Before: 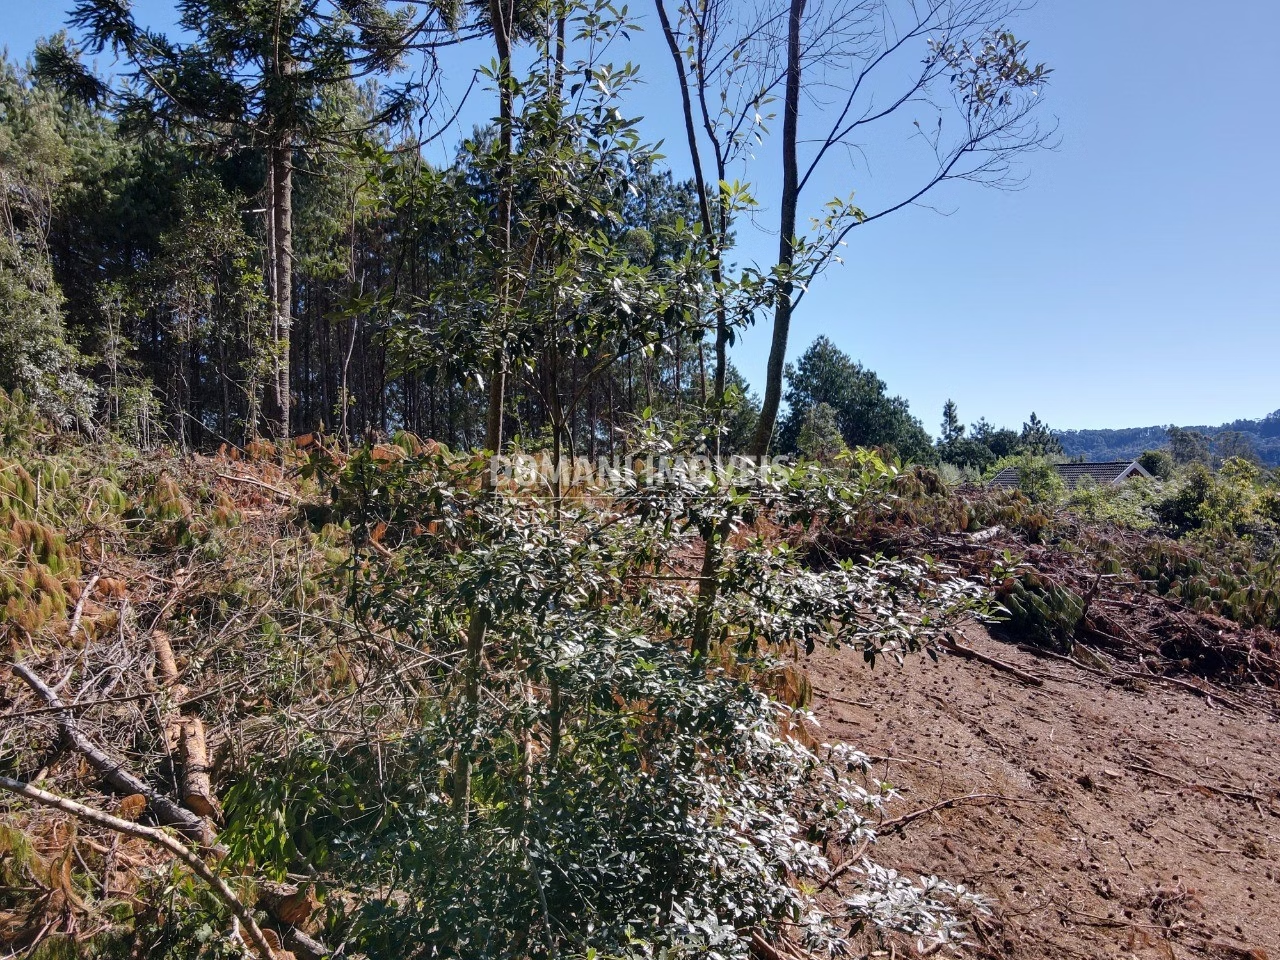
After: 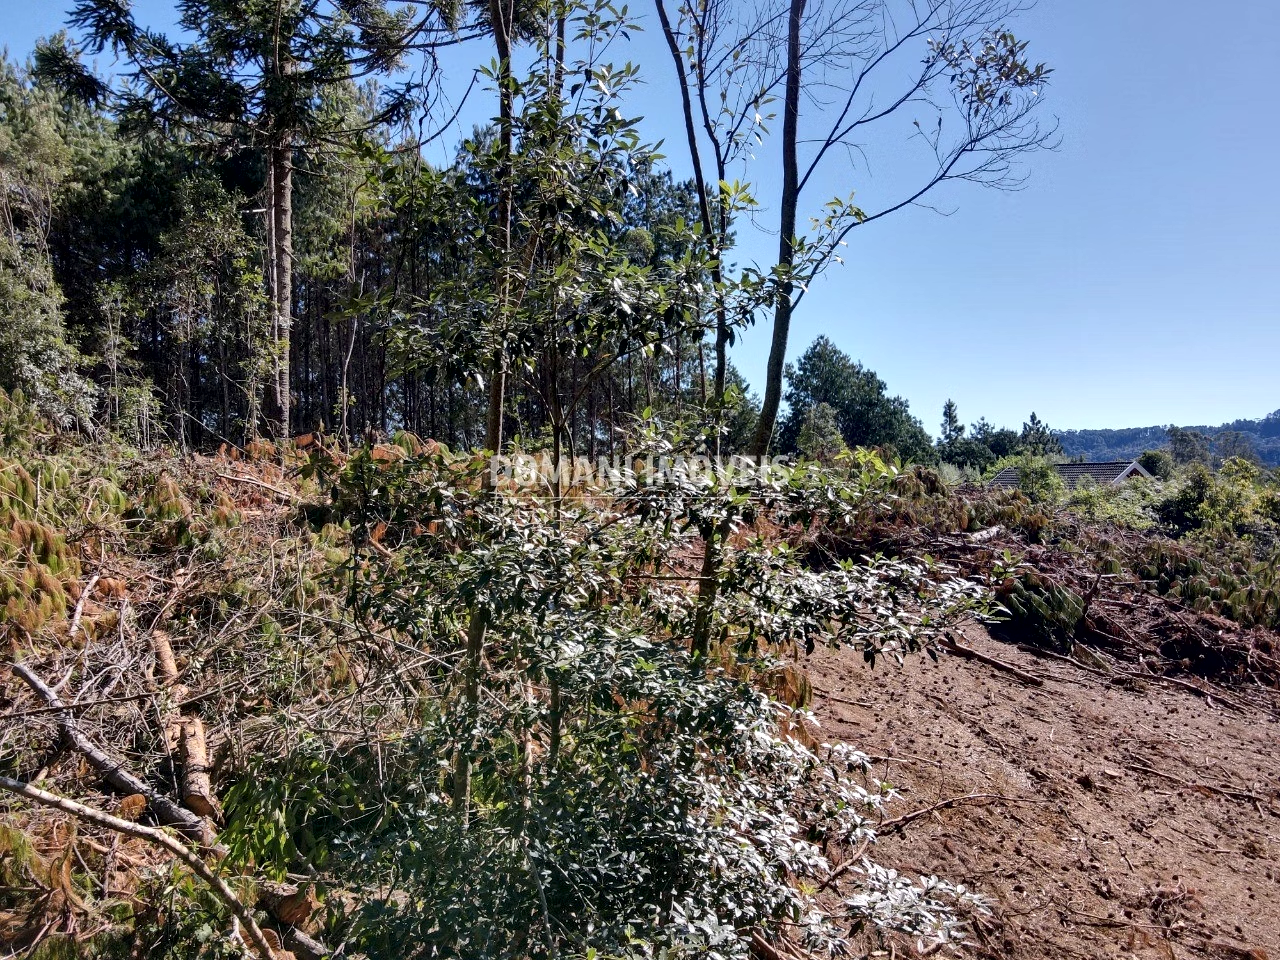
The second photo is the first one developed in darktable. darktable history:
local contrast: mode bilateral grid, contrast 24, coarseness 60, detail 151%, midtone range 0.2
